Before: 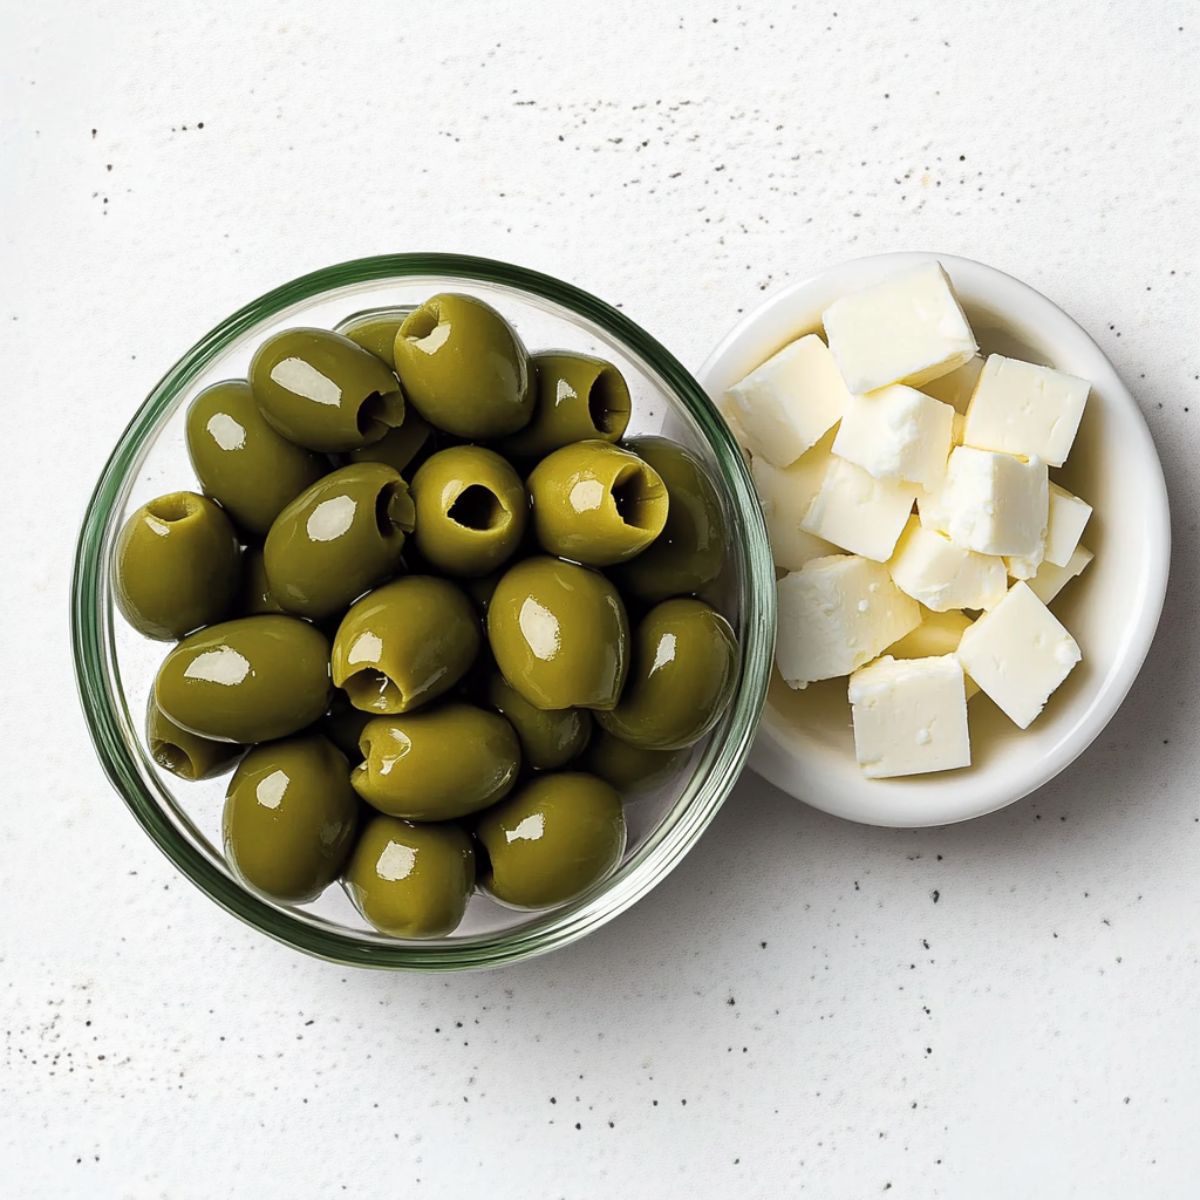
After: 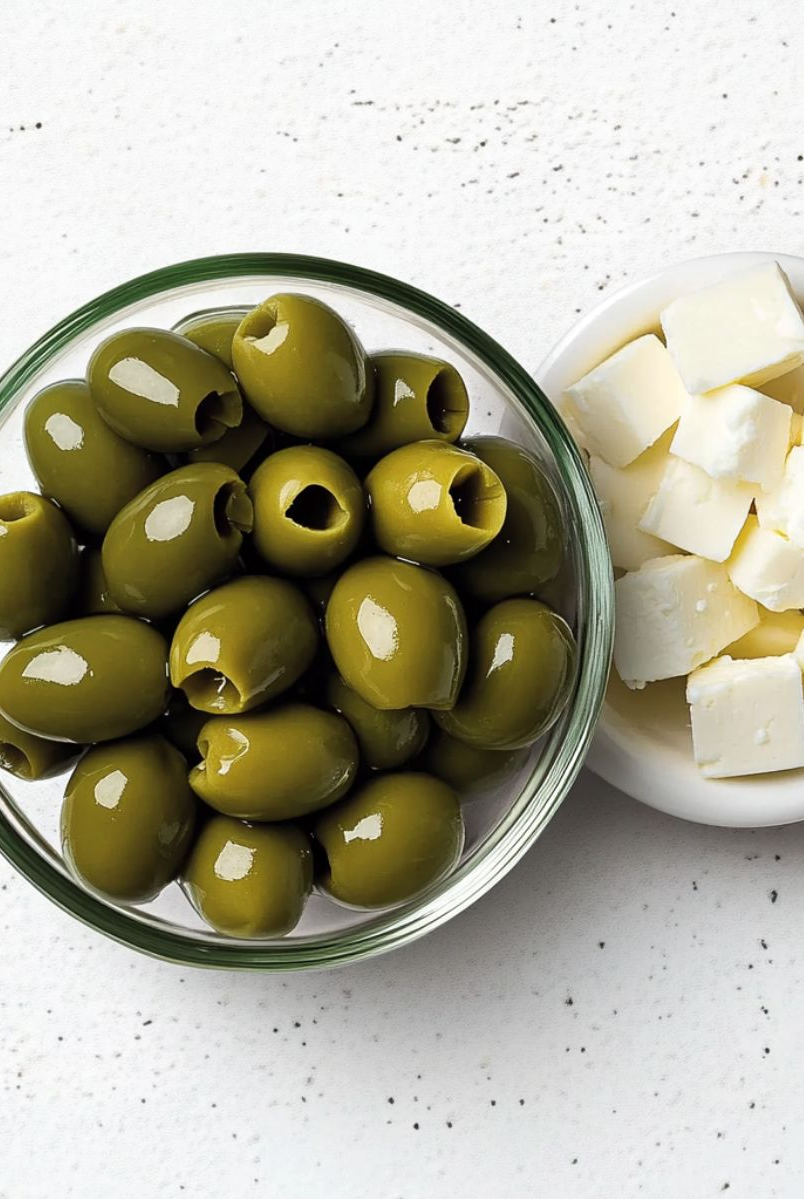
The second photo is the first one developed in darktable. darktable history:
crop and rotate: left 13.547%, right 19.433%
tone equalizer: edges refinement/feathering 500, mask exposure compensation -1.57 EV, preserve details no
